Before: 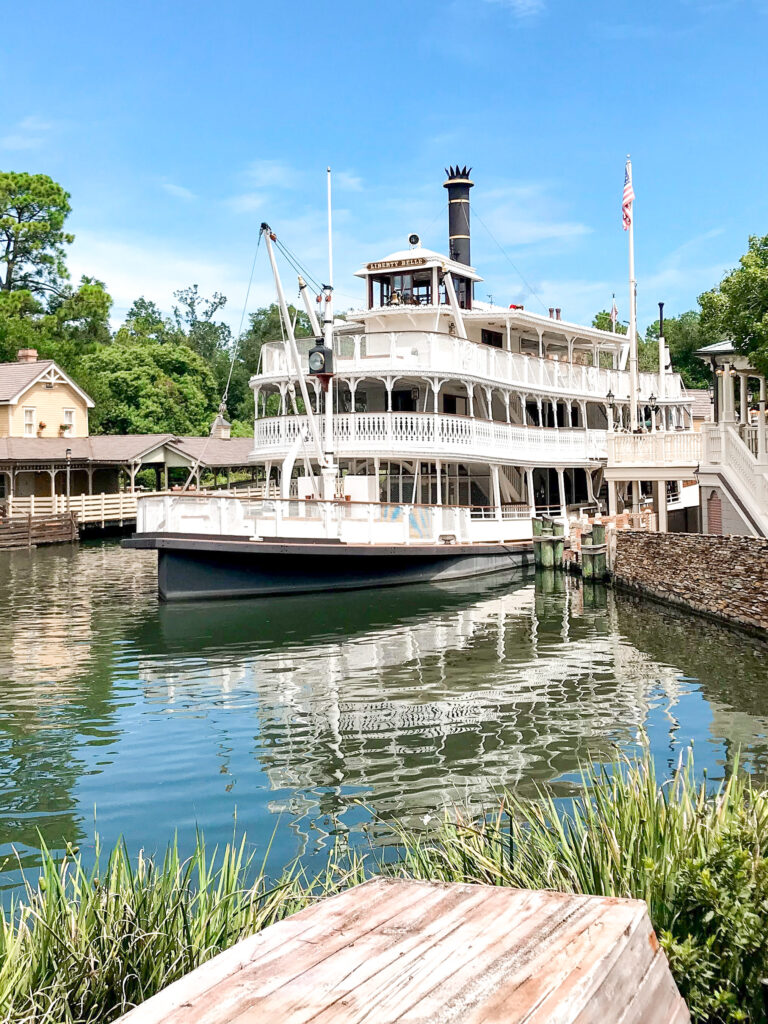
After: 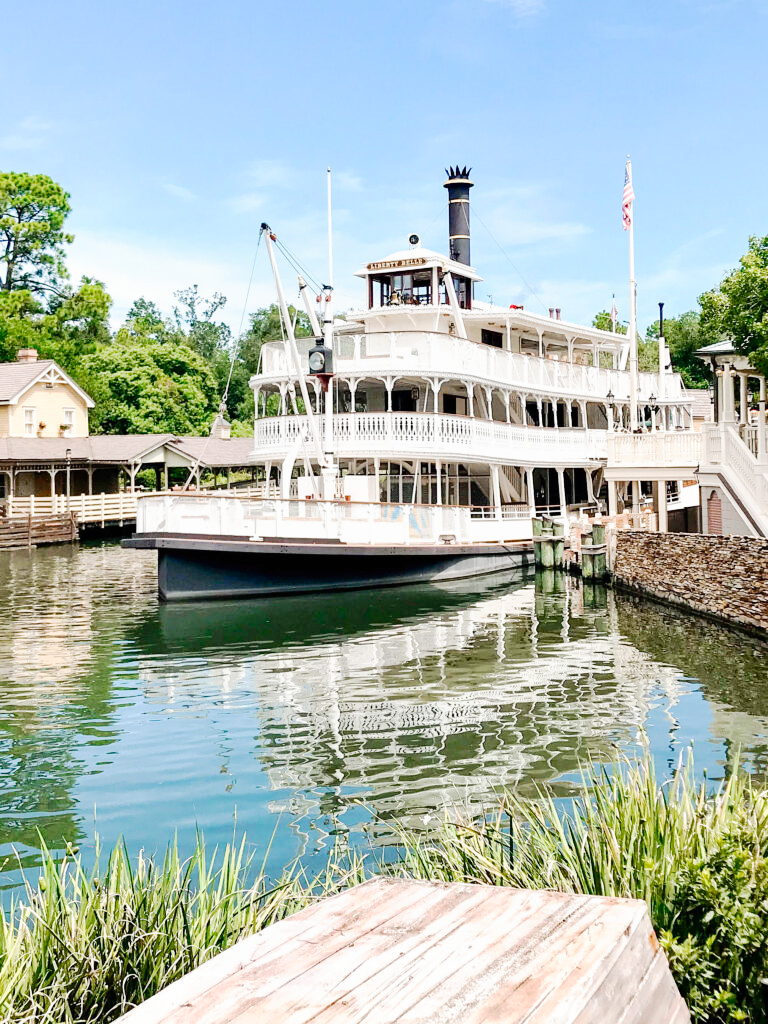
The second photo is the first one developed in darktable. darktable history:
tone curve: curves: ch0 [(0, 0) (0.003, 0.004) (0.011, 0.006) (0.025, 0.011) (0.044, 0.017) (0.069, 0.029) (0.1, 0.047) (0.136, 0.07) (0.177, 0.121) (0.224, 0.182) (0.277, 0.257) (0.335, 0.342) (0.399, 0.432) (0.468, 0.526) (0.543, 0.621) (0.623, 0.711) (0.709, 0.792) (0.801, 0.87) (0.898, 0.951) (1, 1)], preserve colors none
local contrast: mode bilateral grid, contrast 99, coarseness 99, detail 93%, midtone range 0.2
base curve: curves: ch0 [(0, 0) (0.262, 0.32) (0.722, 0.705) (1, 1)], preserve colors none
